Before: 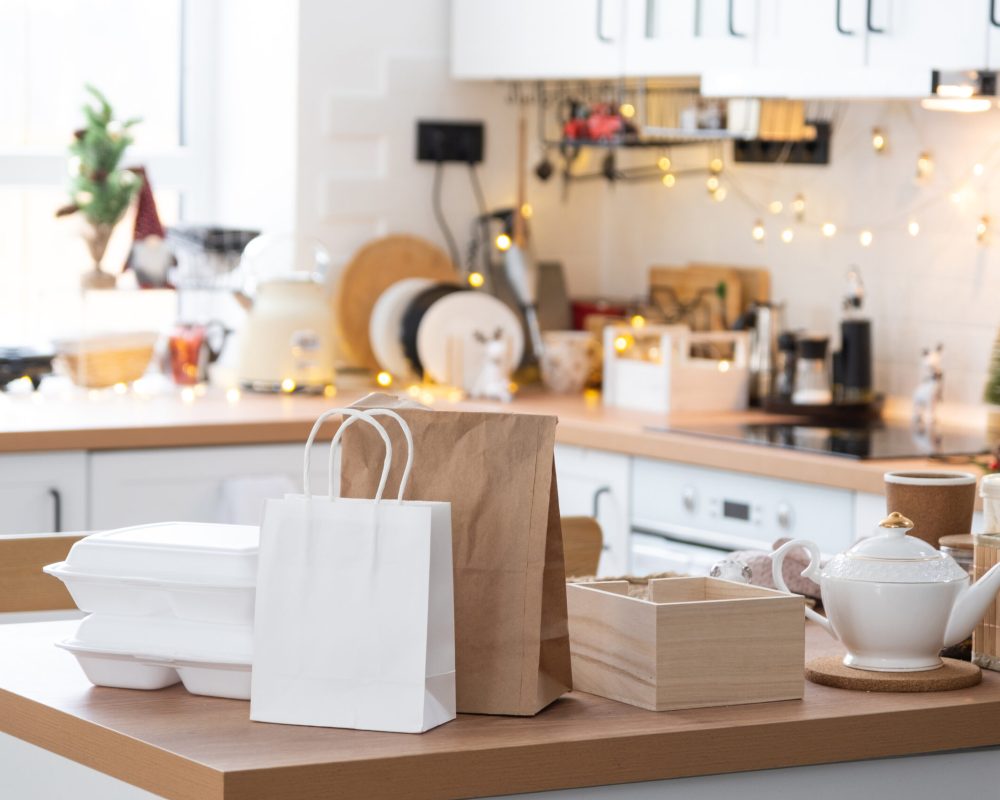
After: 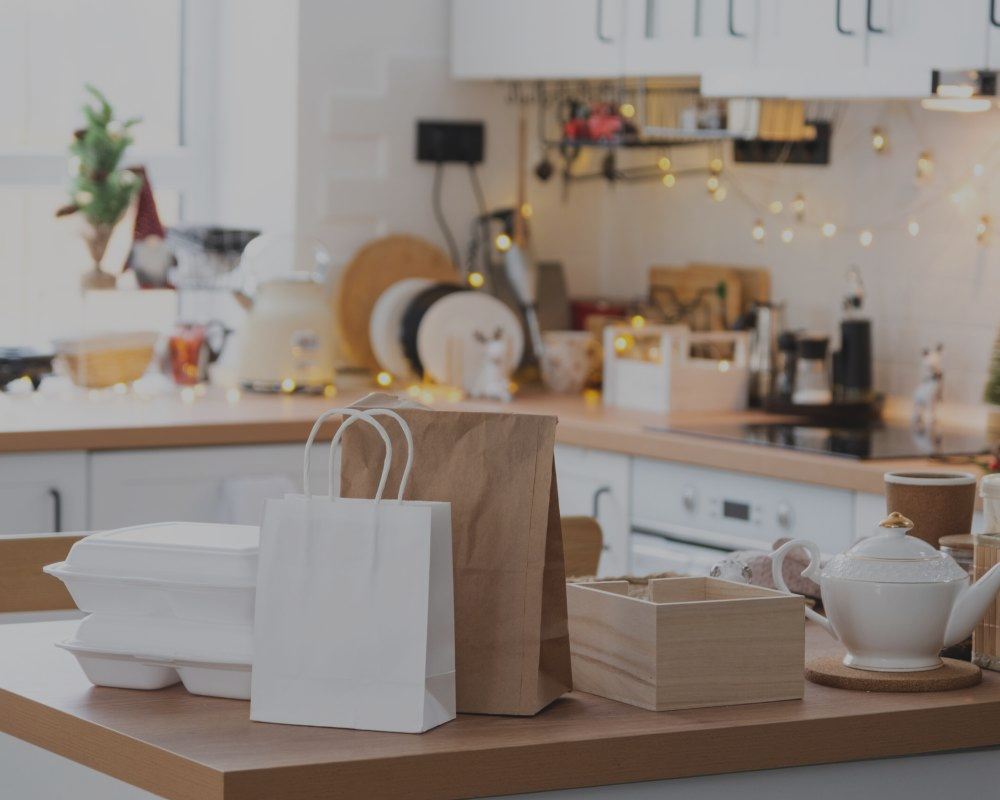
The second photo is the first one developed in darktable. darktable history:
exposure: black level correction -0.016, exposure -1.024 EV, compensate highlight preservation false
